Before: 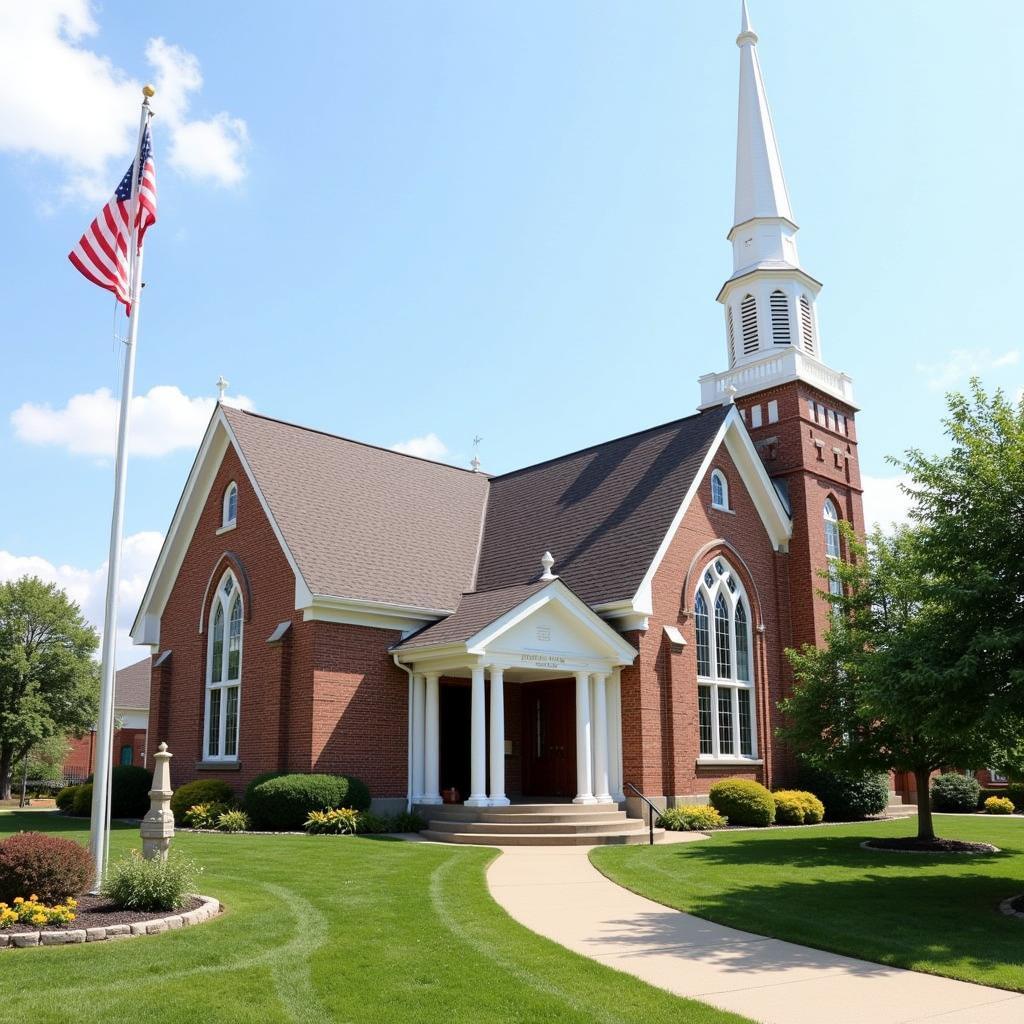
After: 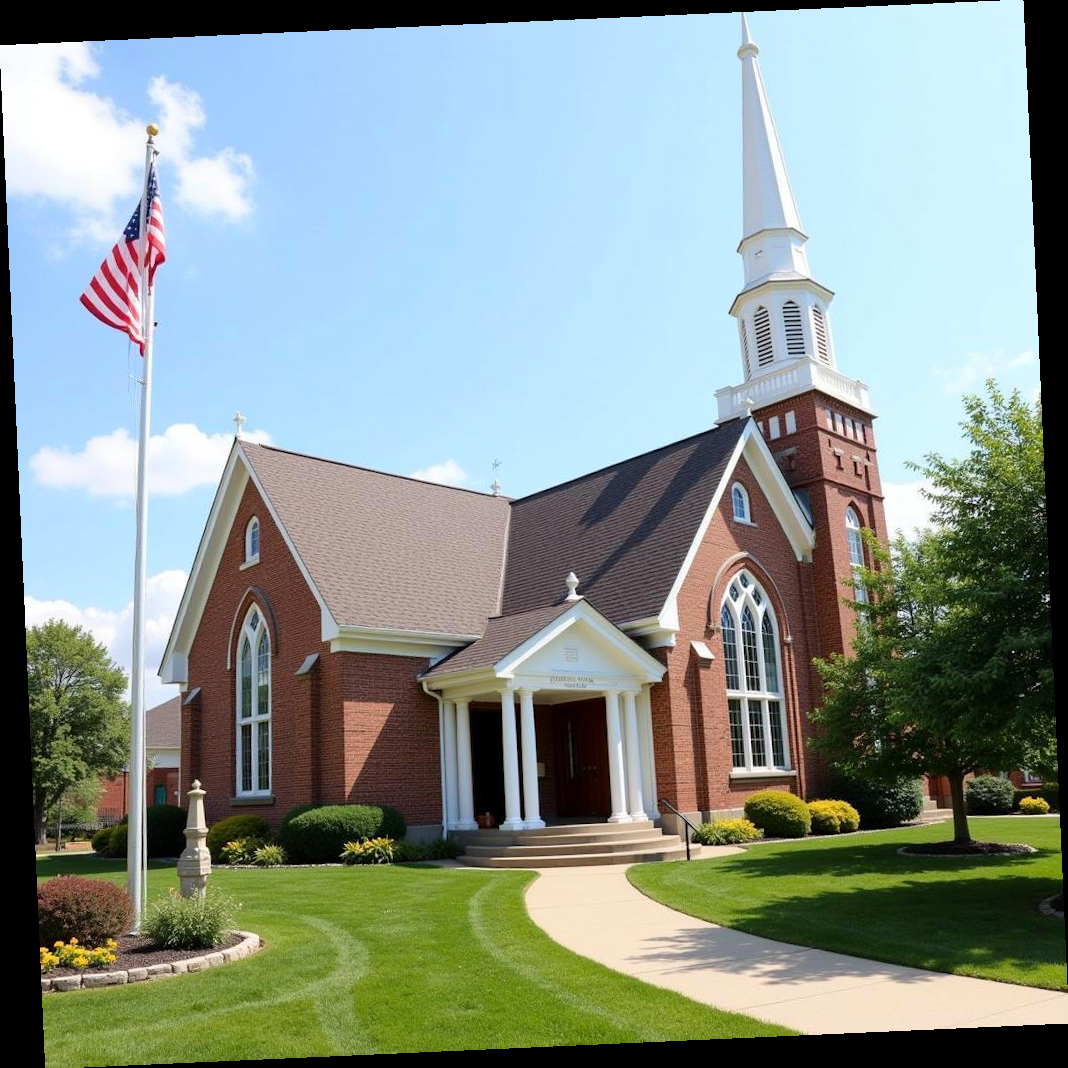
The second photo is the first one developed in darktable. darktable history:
color balance rgb: global vibrance 20%
rotate and perspective: rotation -2.56°, automatic cropping off
